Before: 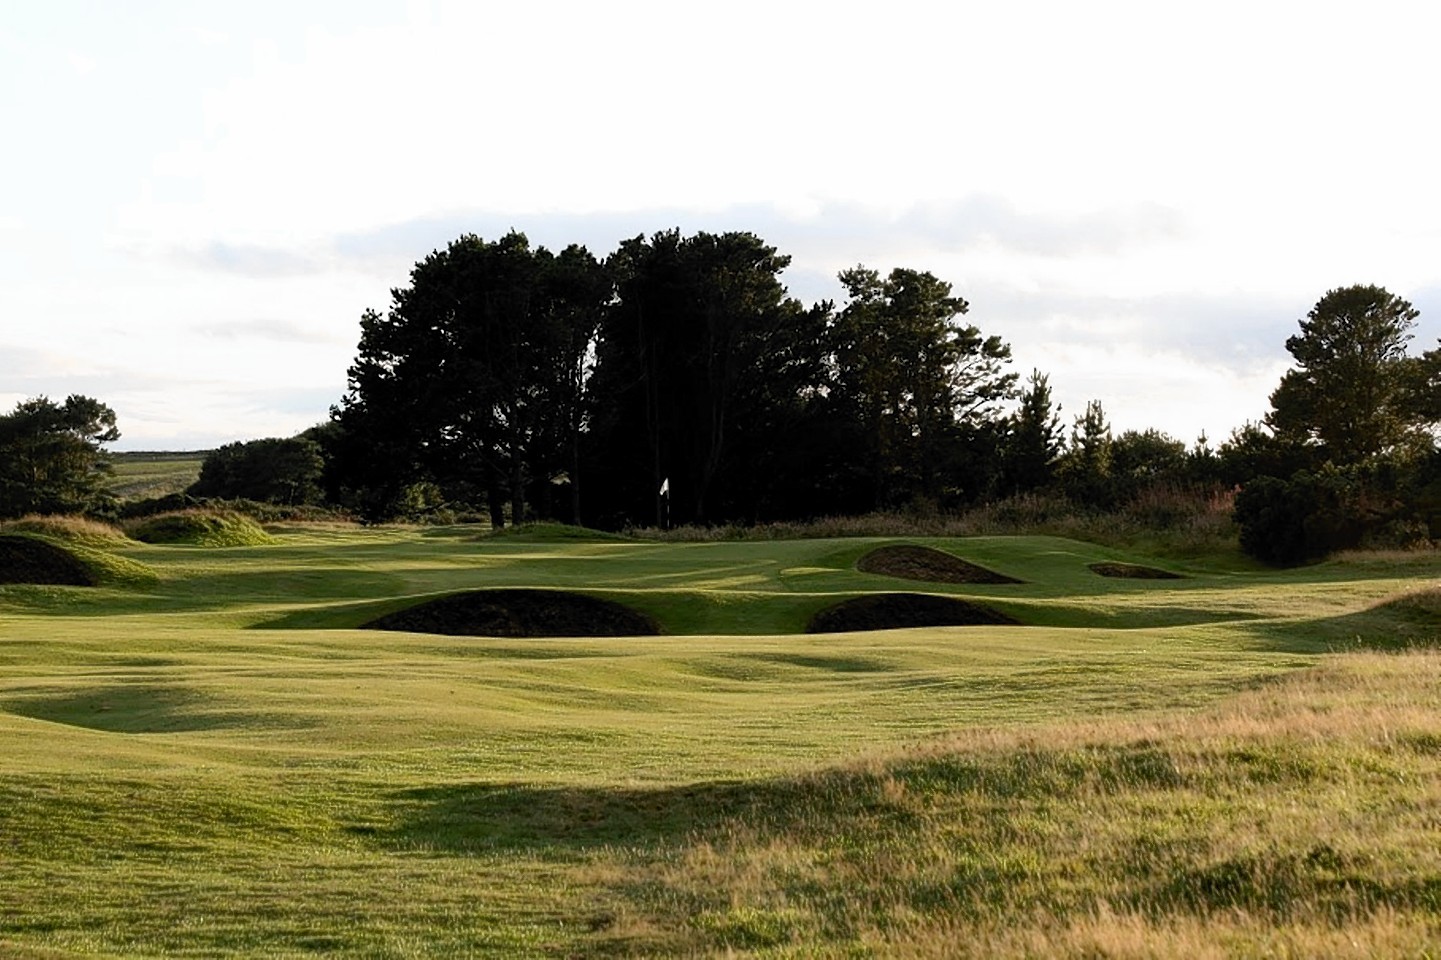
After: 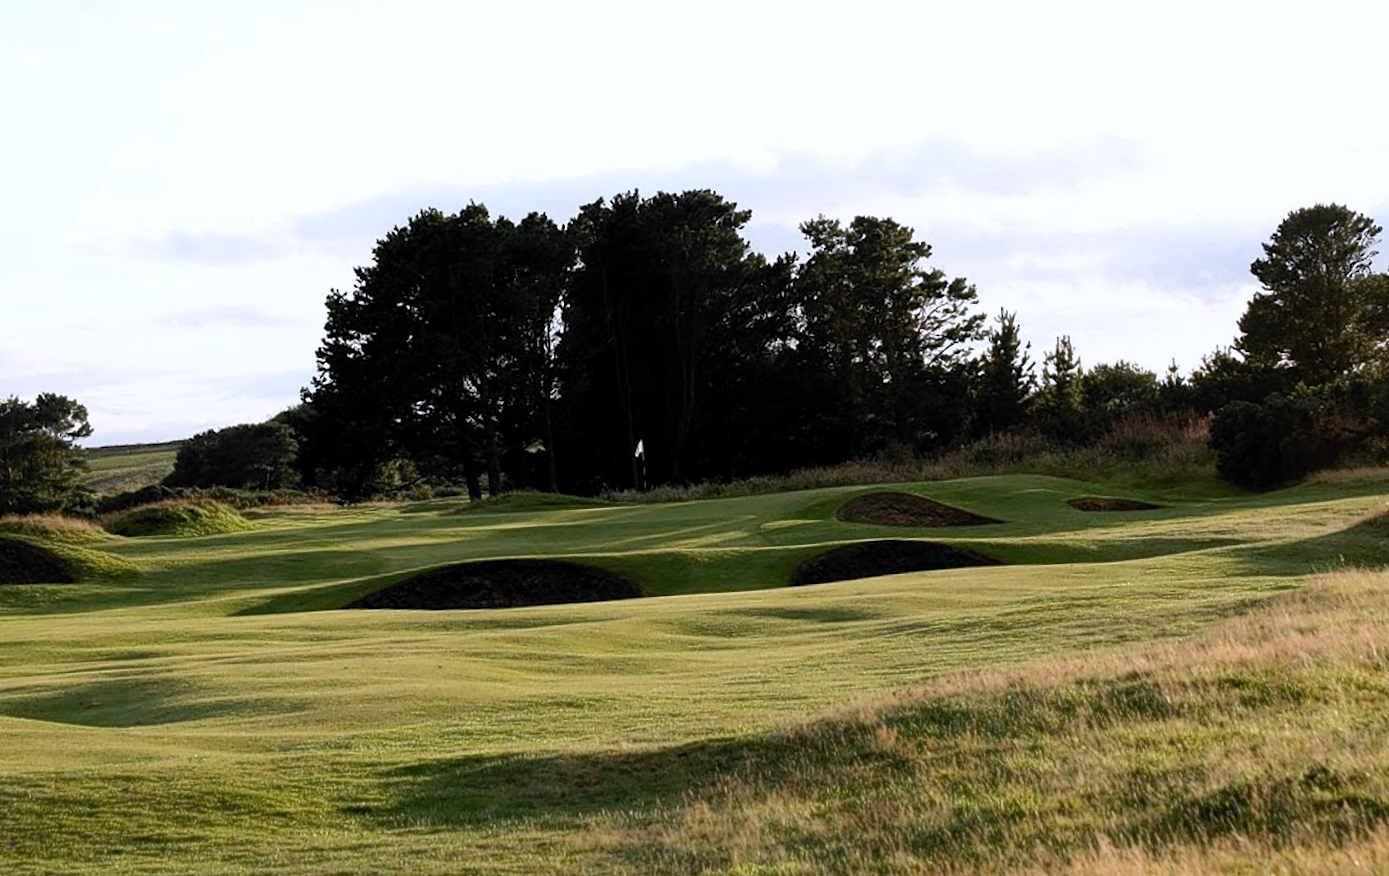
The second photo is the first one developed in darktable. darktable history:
color calibration: illuminant as shot in camera, x 0.358, y 0.373, temperature 4628.91 K
rotate and perspective: rotation -3.52°, crop left 0.036, crop right 0.964, crop top 0.081, crop bottom 0.919
